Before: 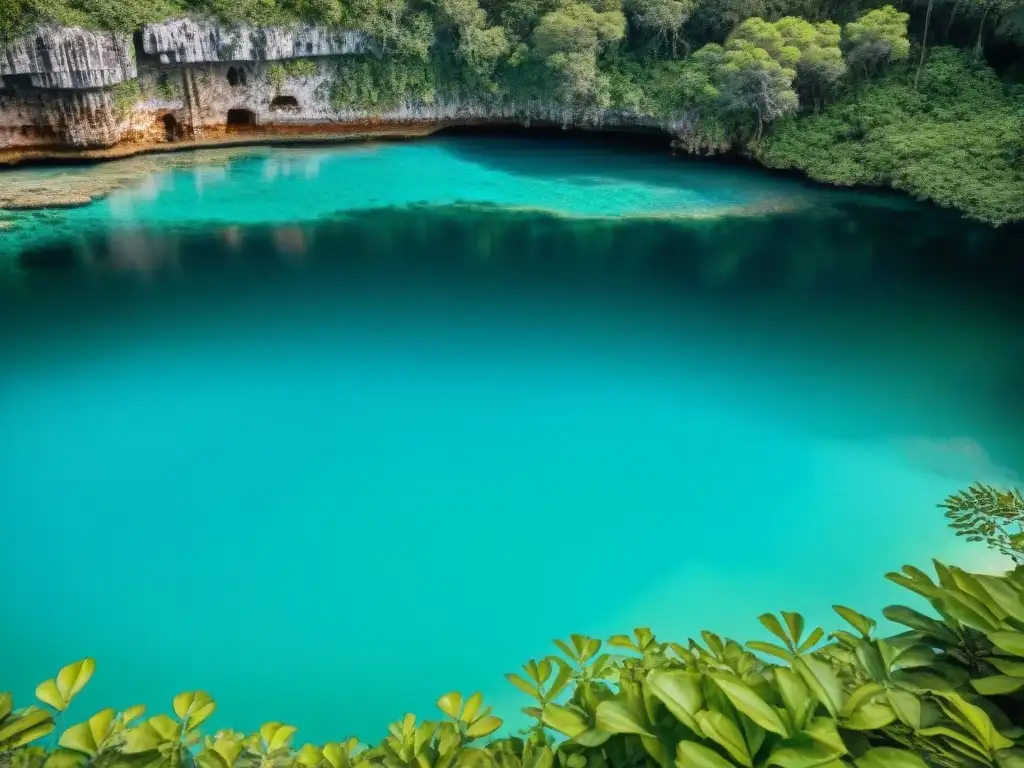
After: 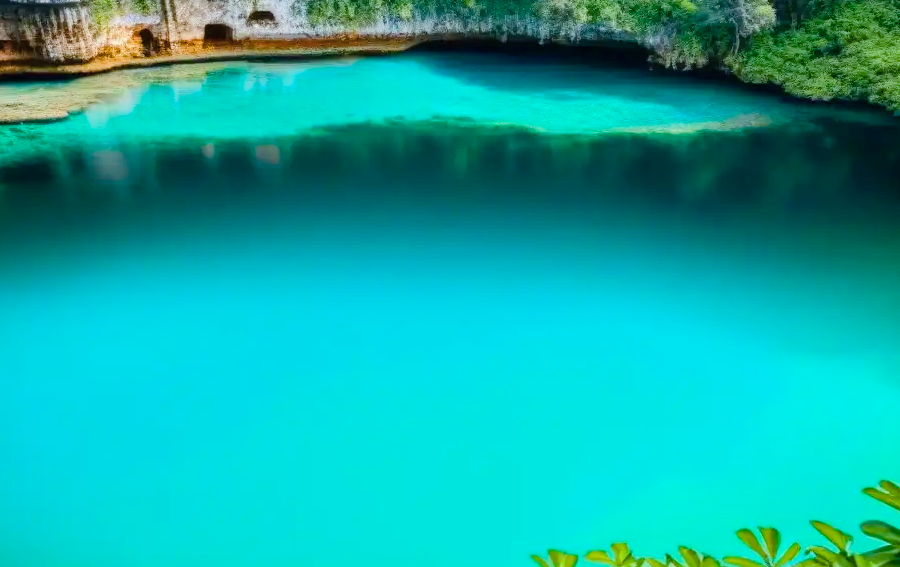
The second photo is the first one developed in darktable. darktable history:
color calibration: illuminant as shot in camera, x 0.359, y 0.363, temperature 4573.17 K, gamut compression 0.997
color balance rgb: shadows lift › luminance -19.698%, linear chroma grading › global chroma 19.231%, perceptual saturation grading › global saturation 38.926%, perceptual saturation grading › highlights -50.581%, perceptual saturation grading › shadows 31.107%, global vibrance 20%
crop and rotate: left 2.28%, top 11.091%, right 9.804%, bottom 15.06%
tone curve: curves: ch0 [(0, 0) (0.003, 0.004) (0.011, 0.015) (0.025, 0.033) (0.044, 0.058) (0.069, 0.091) (0.1, 0.131) (0.136, 0.179) (0.177, 0.233) (0.224, 0.295) (0.277, 0.364) (0.335, 0.434) (0.399, 0.51) (0.468, 0.583) (0.543, 0.654) (0.623, 0.724) (0.709, 0.789) (0.801, 0.852) (0.898, 0.924) (1, 1)], color space Lab, independent channels, preserve colors none
